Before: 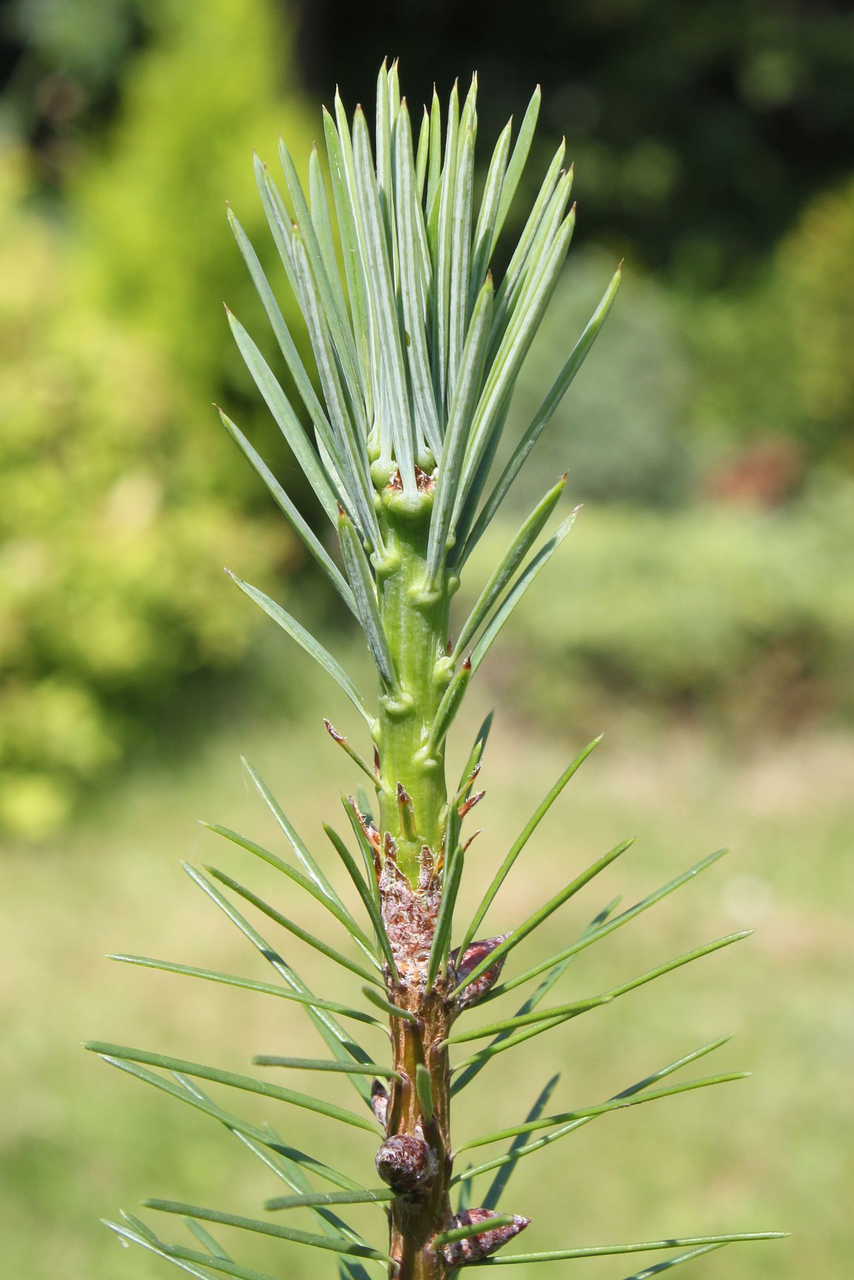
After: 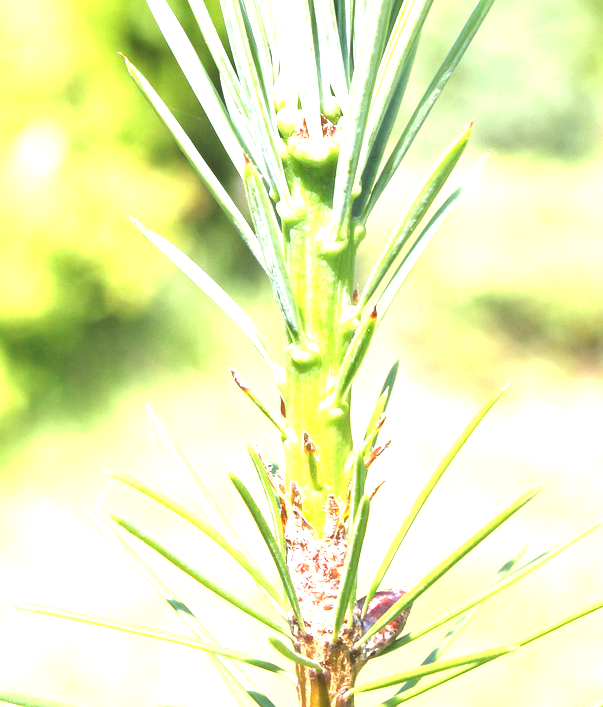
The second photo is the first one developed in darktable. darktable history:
exposure: black level correction 0, exposure 1.888 EV, compensate highlight preservation false
crop: left 11.017%, top 27.49%, right 18.277%, bottom 17.2%
